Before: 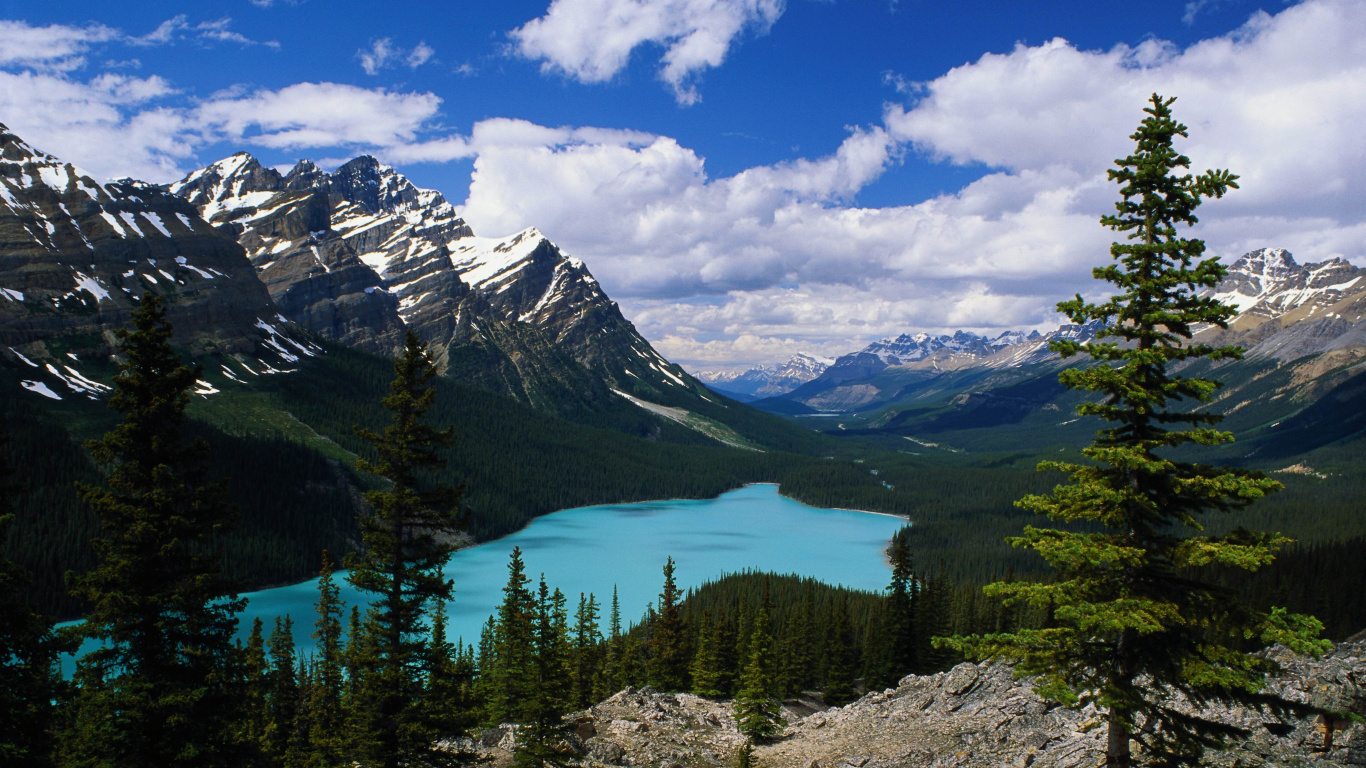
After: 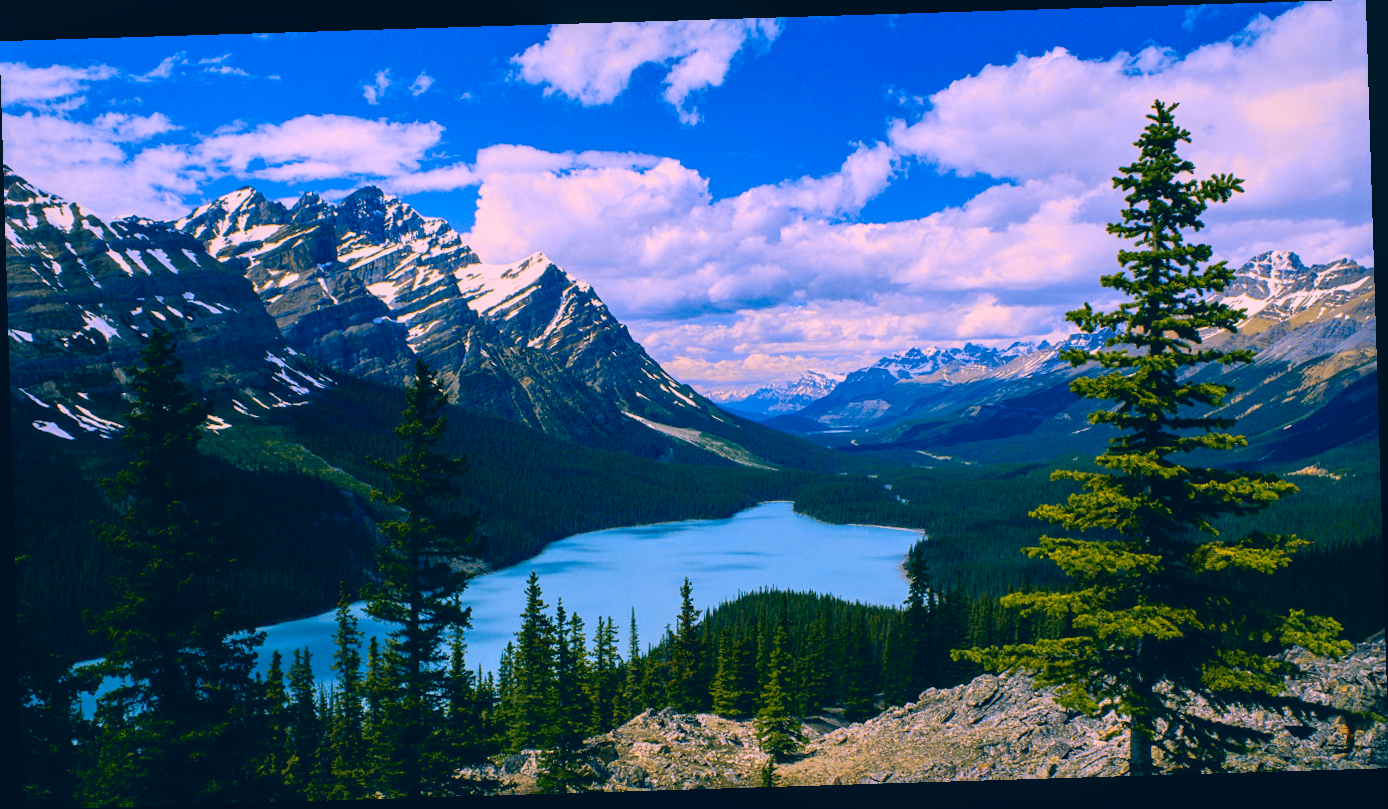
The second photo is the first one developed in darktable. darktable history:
rotate and perspective: rotation -1.75°, automatic cropping off
color correction: highlights a* 17.03, highlights b* 0.205, shadows a* -15.38, shadows b* -14.56, saturation 1.5
local contrast: on, module defaults
tone curve: curves: ch0 [(0, 0) (0.07, 0.052) (0.23, 0.254) (0.486, 0.53) (0.822, 0.825) (0.994, 0.955)]; ch1 [(0, 0) (0.226, 0.261) (0.379, 0.442) (0.469, 0.472) (0.495, 0.495) (0.514, 0.504) (0.561, 0.568) (0.59, 0.612) (1, 1)]; ch2 [(0, 0) (0.269, 0.299) (0.459, 0.441) (0.498, 0.499) (0.523, 0.52) (0.551, 0.576) (0.629, 0.643) (0.659, 0.681) (0.718, 0.764) (1, 1)], color space Lab, independent channels, preserve colors none
